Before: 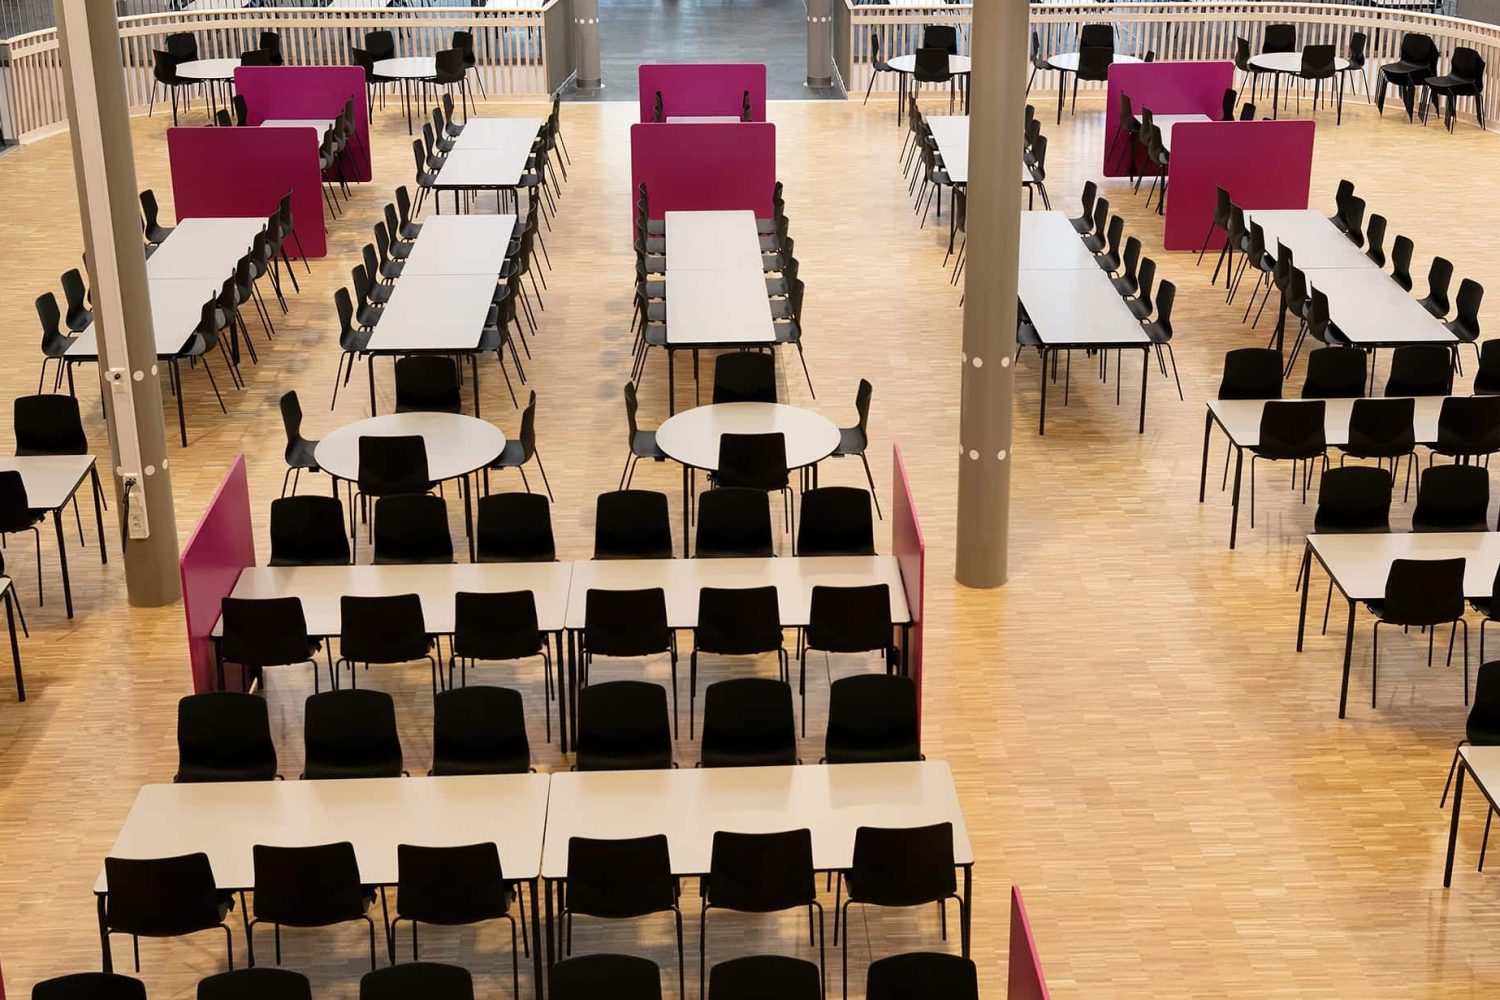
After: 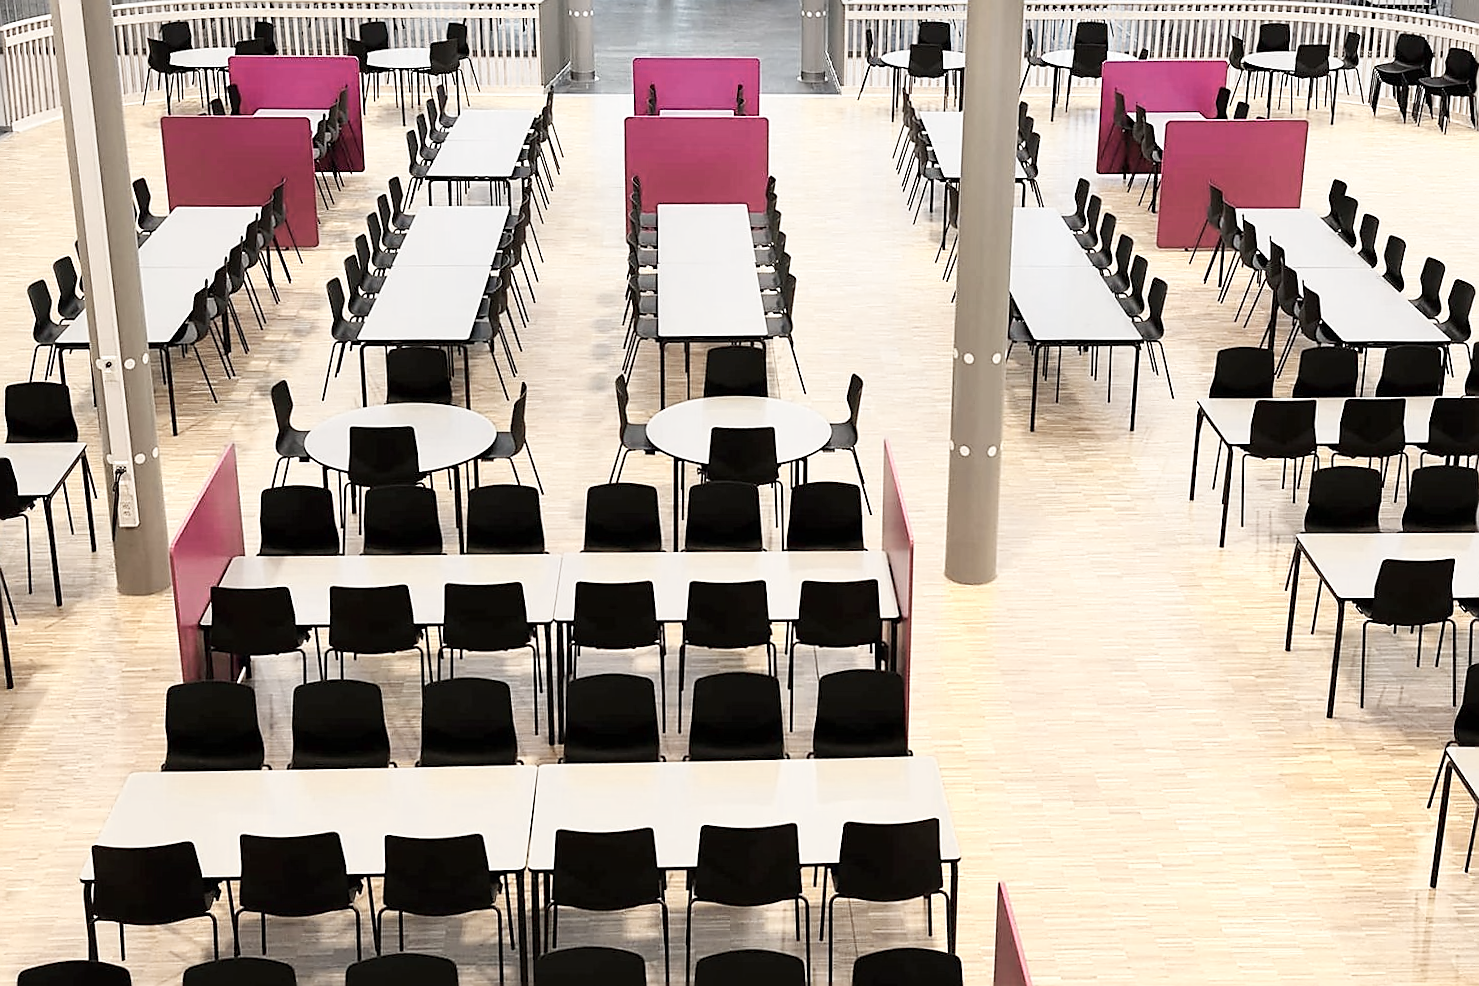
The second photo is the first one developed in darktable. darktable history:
crop and rotate: angle -0.537°
color zones: curves: ch0 [(0, 0.6) (0.129, 0.585) (0.193, 0.596) (0.429, 0.5) (0.571, 0.5) (0.714, 0.5) (0.857, 0.5) (1, 0.6)]; ch1 [(0, 0.453) (0.112, 0.245) (0.213, 0.252) (0.429, 0.233) (0.571, 0.231) (0.683, 0.242) (0.857, 0.296) (1, 0.453)]
sharpen: radius 1.357, amount 1.266, threshold 0.802
base curve: curves: ch0 [(0, 0) (0.204, 0.334) (0.55, 0.733) (1, 1)], preserve colors none
